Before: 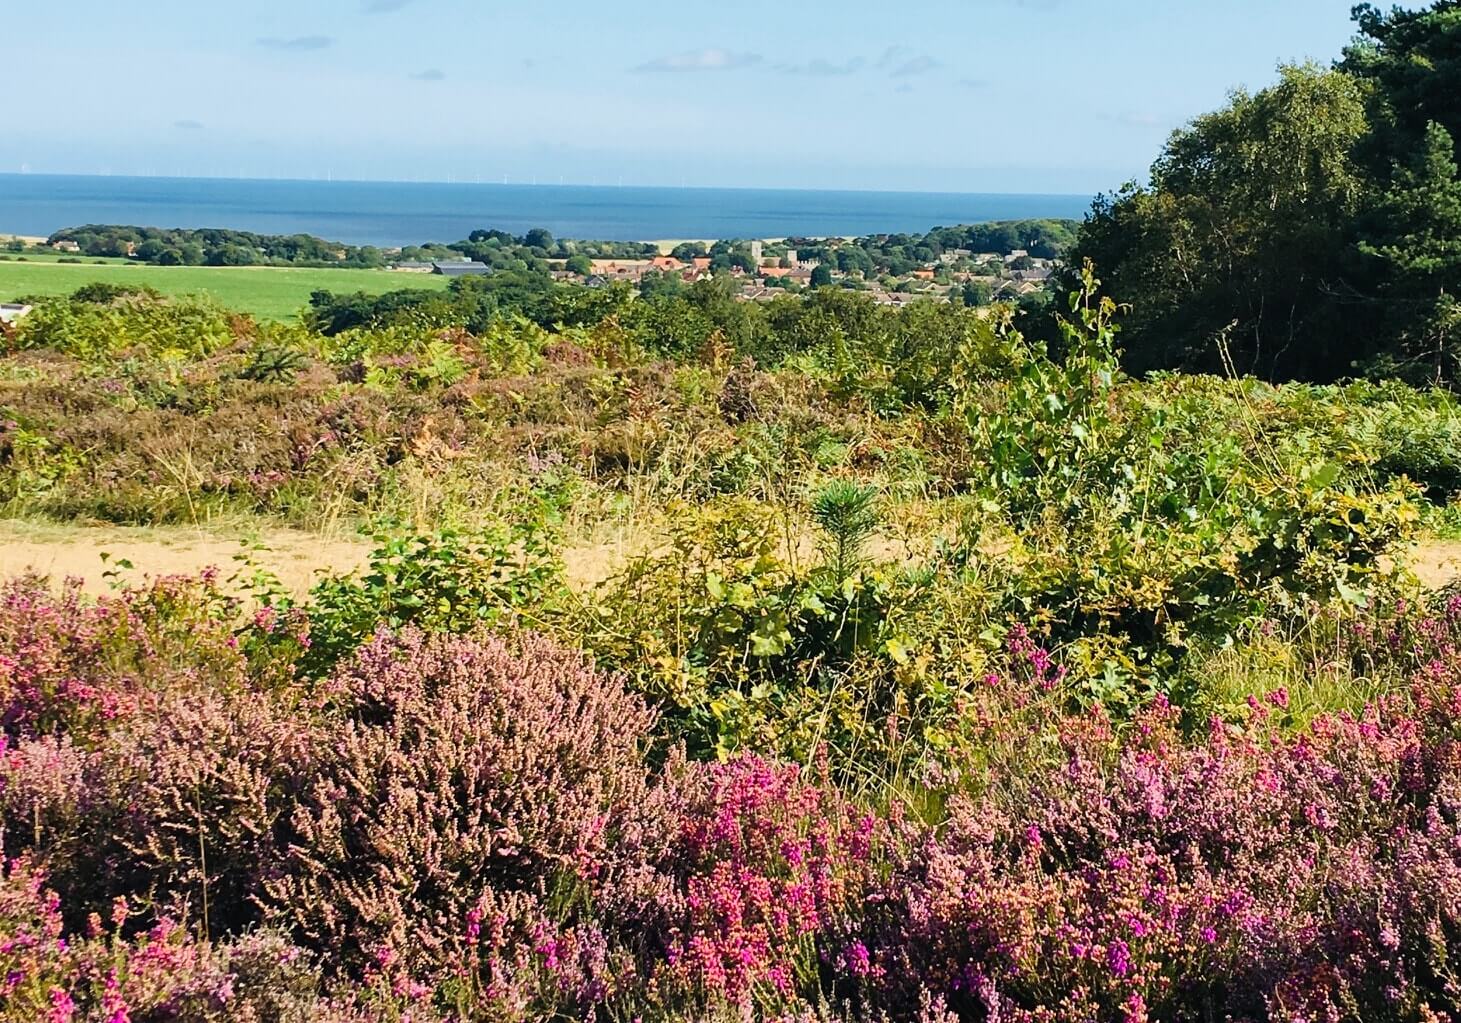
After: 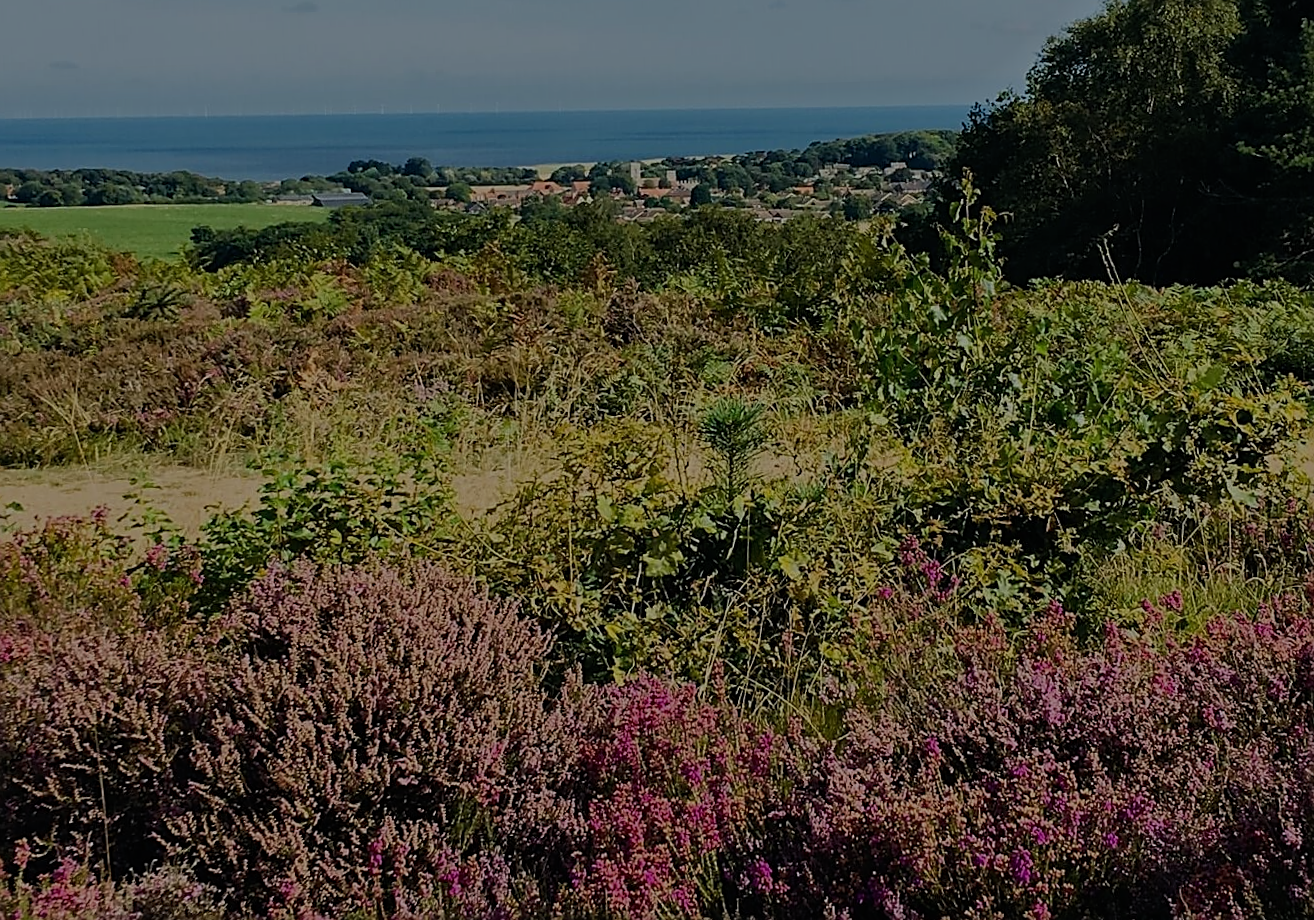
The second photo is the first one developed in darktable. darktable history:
sharpen: on, module defaults
crop and rotate: angle 1.96°, left 5.673%, top 5.673%
tone equalizer: -8 EV -2 EV, -7 EV -2 EV, -6 EV -2 EV, -5 EV -2 EV, -4 EV -2 EV, -3 EV -2 EV, -2 EV -2 EV, -1 EV -1.63 EV, +0 EV -2 EV
